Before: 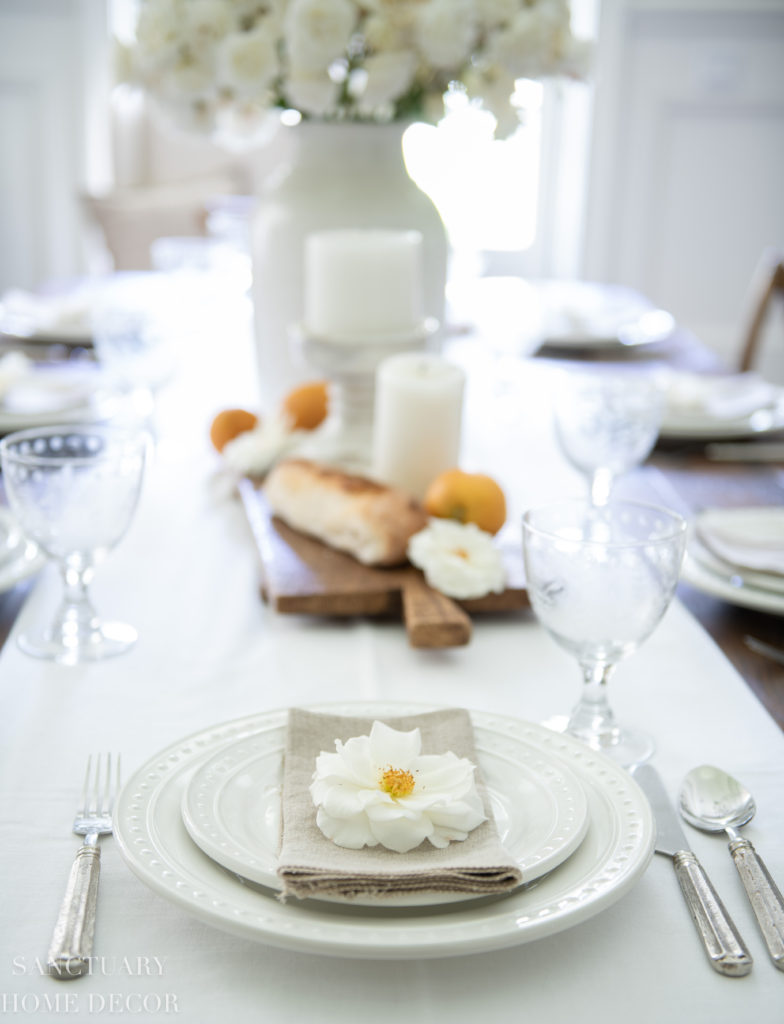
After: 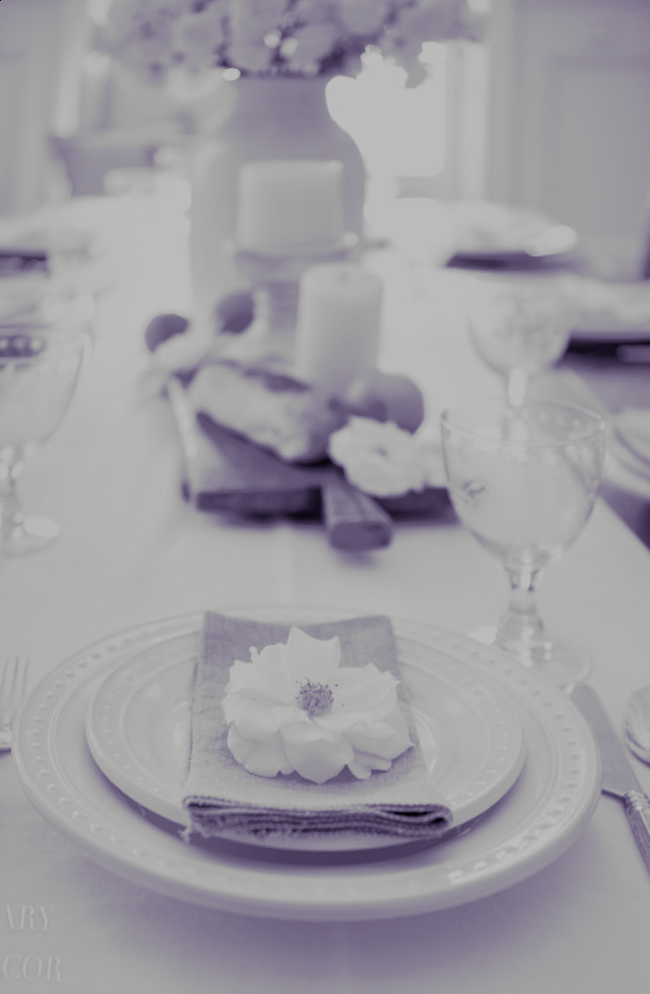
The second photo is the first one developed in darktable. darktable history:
monochrome: a 30.25, b 92.03
rotate and perspective: rotation 0.72°, lens shift (vertical) -0.352, lens shift (horizontal) -0.051, crop left 0.152, crop right 0.859, crop top 0.019, crop bottom 0.964
shadows and highlights: on, module defaults
filmic rgb: black relative exposure -7.65 EV, white relative exposure 4.56 EV, hardness 3.61
split-toning: shadows › hue 255.6°, shadows › saturation 0.66, highlights › hue 43.2°, highlights › saturation 0.68, balance -50.1
